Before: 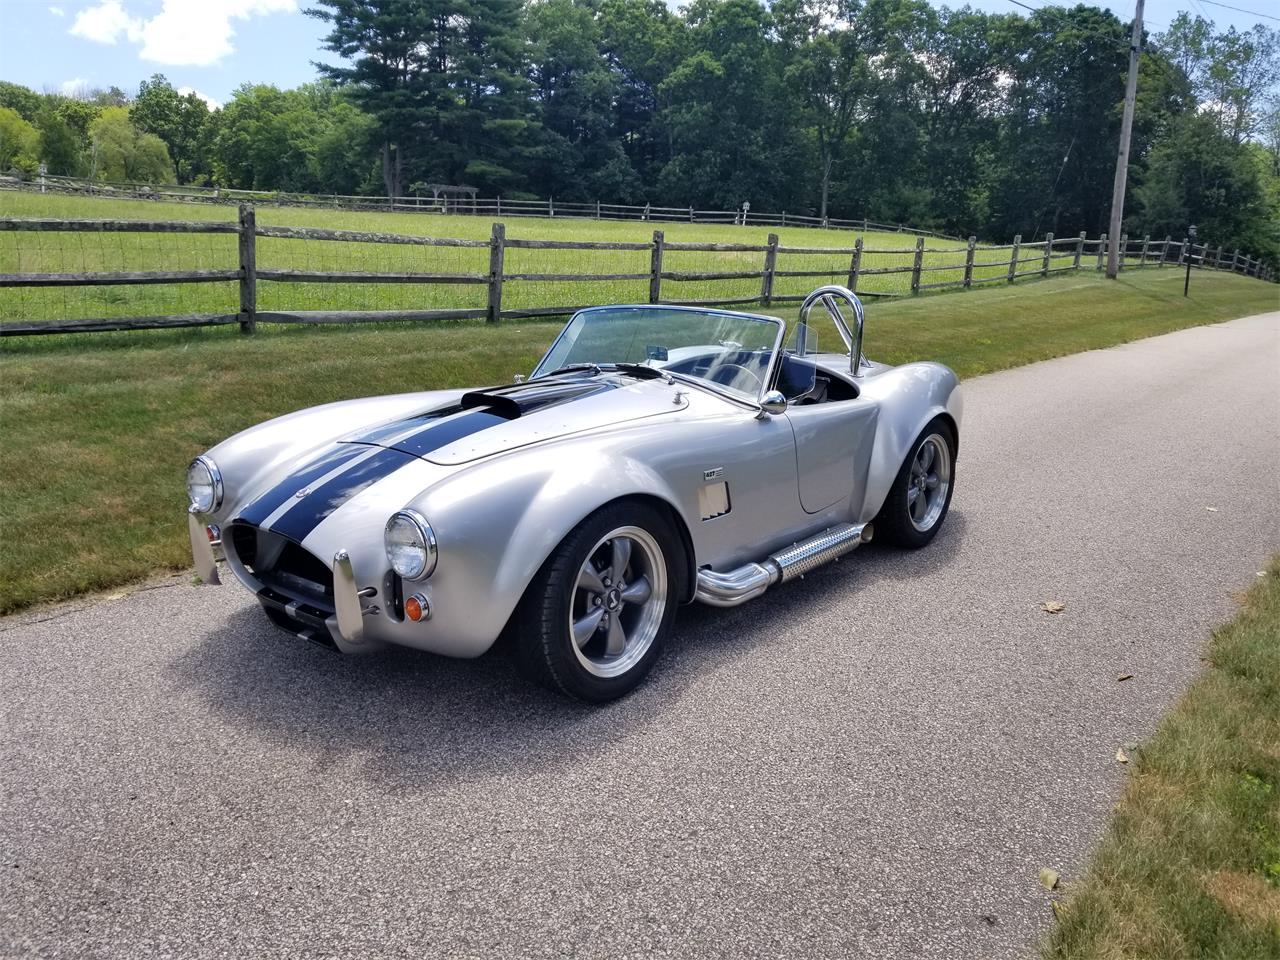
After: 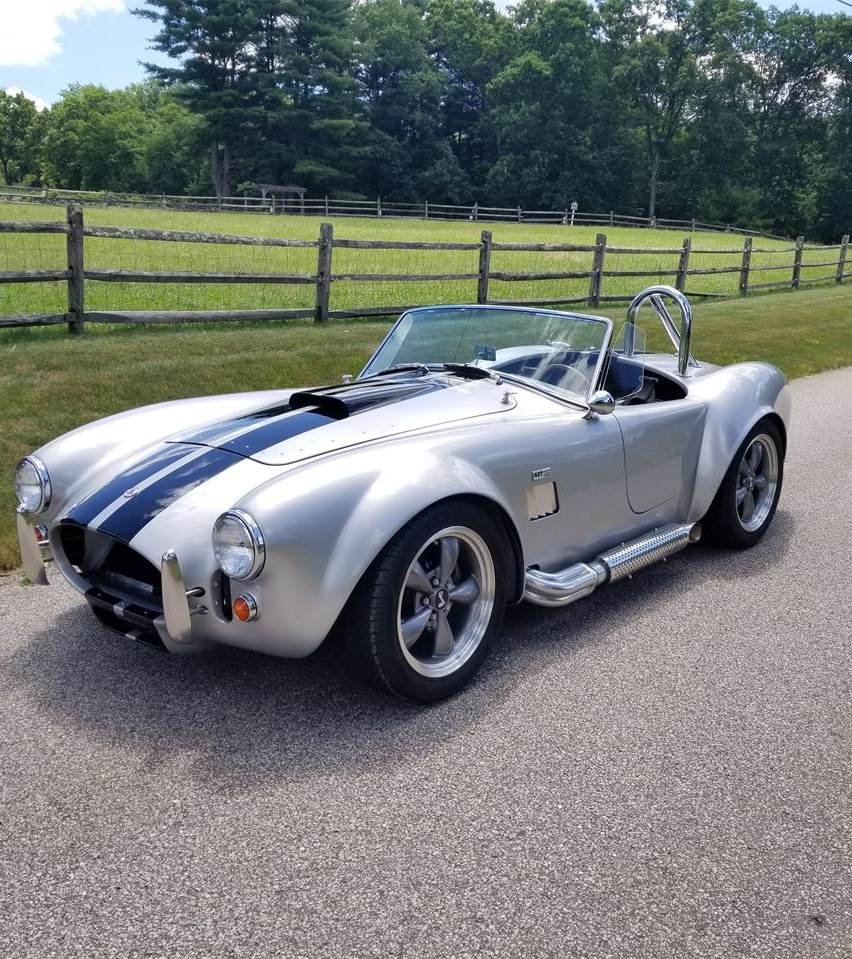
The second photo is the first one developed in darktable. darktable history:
crop and rotate: left 13.459%, right 19.919%
